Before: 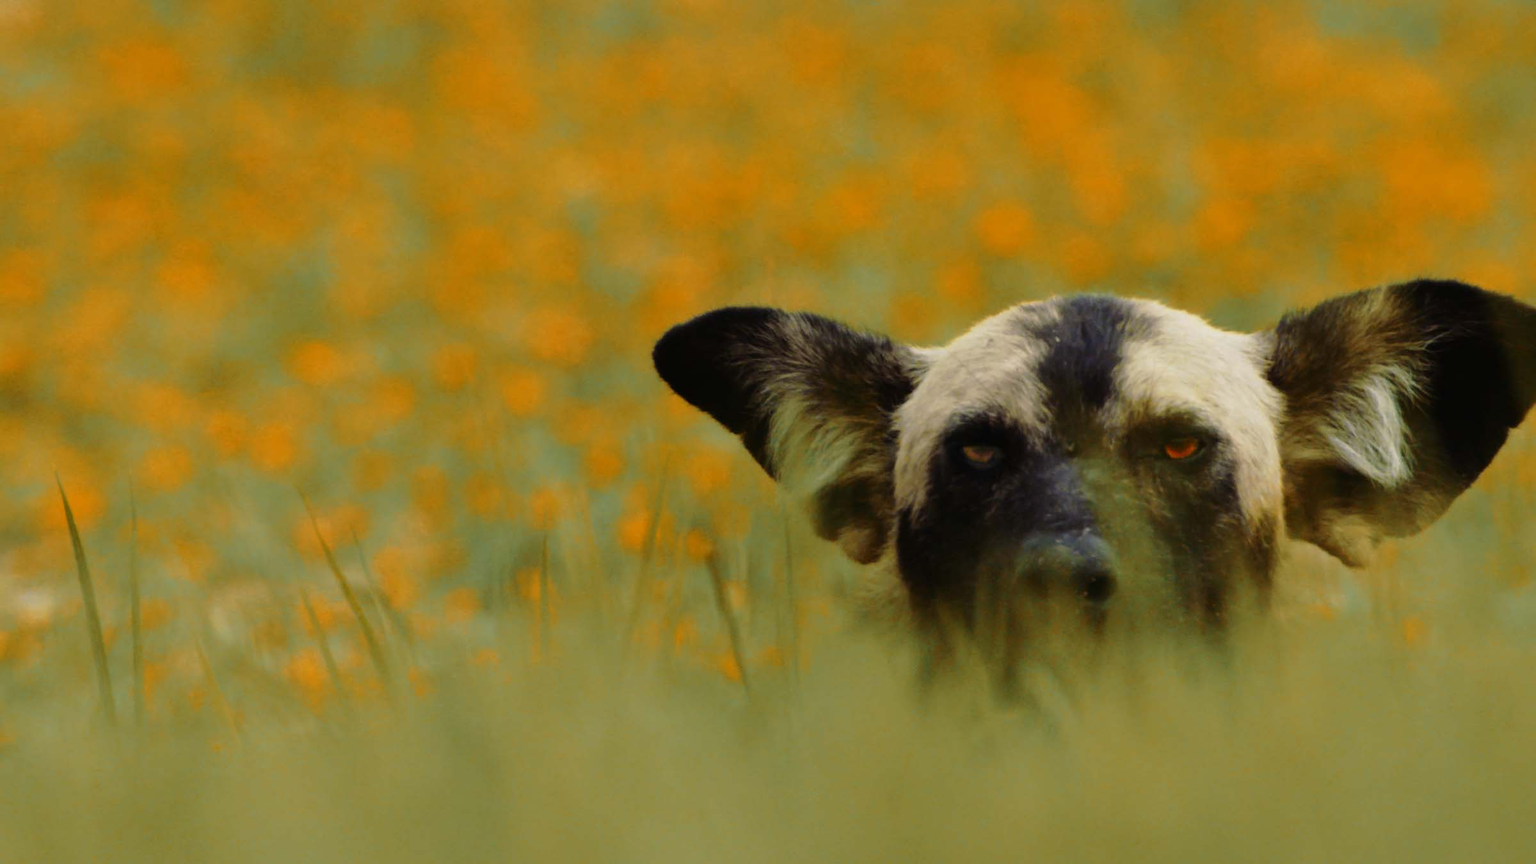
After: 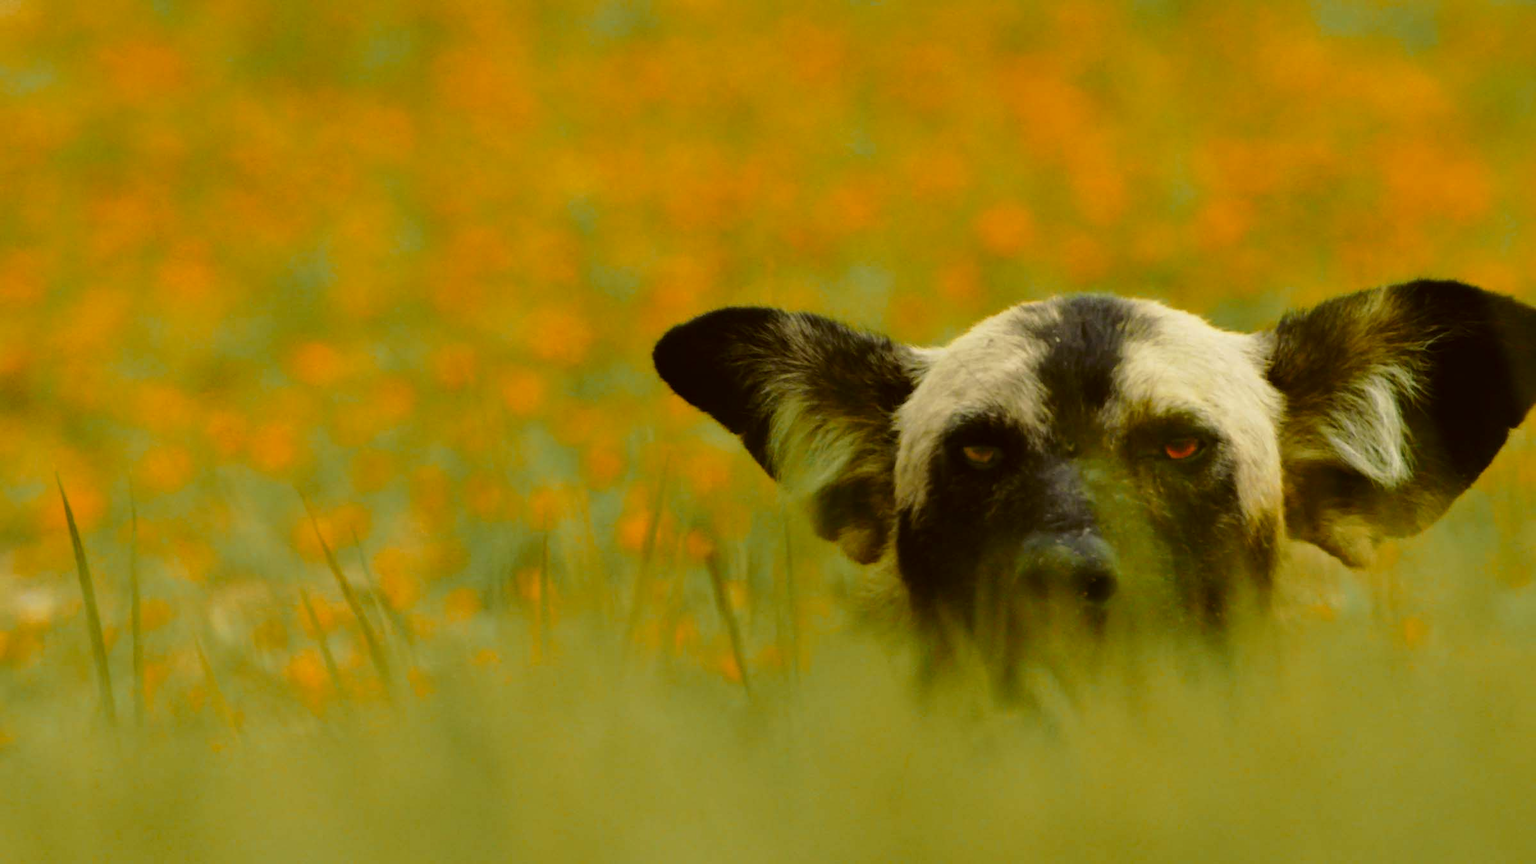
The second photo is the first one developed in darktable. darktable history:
exposure: exposure 0.127 EV, compensate highlight preservation false
color correction: highlights a* -1.43, highlights b* 10.12, shadows a* 0.395, shadows b* 19.35
white balance: emerald 1
